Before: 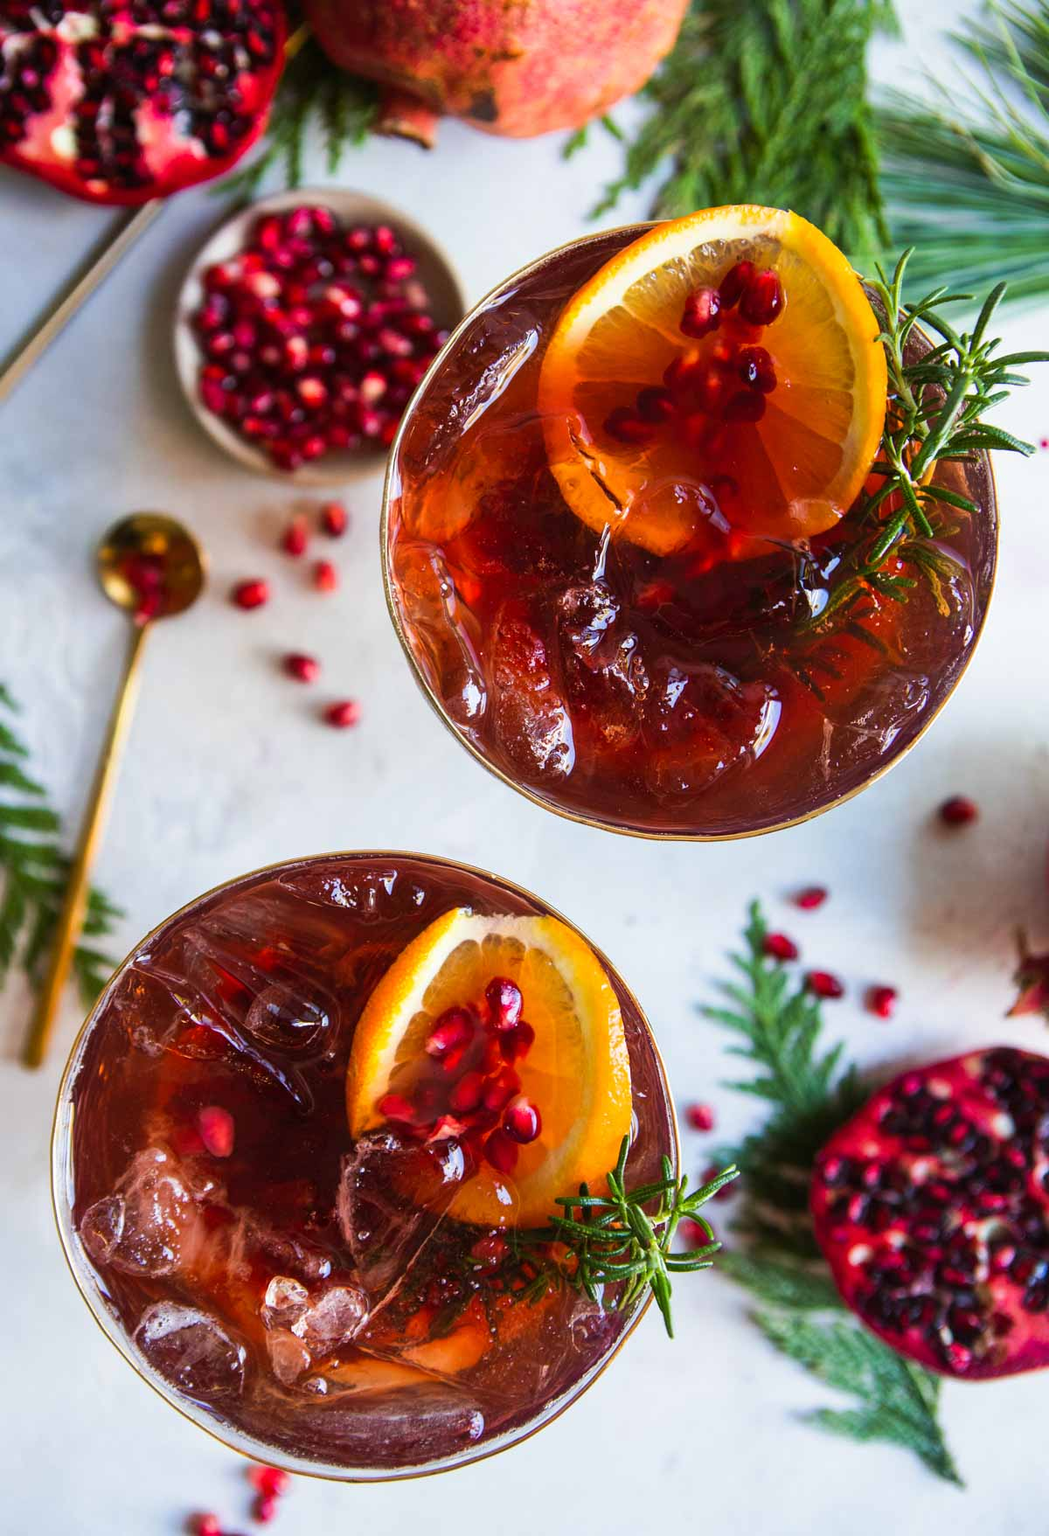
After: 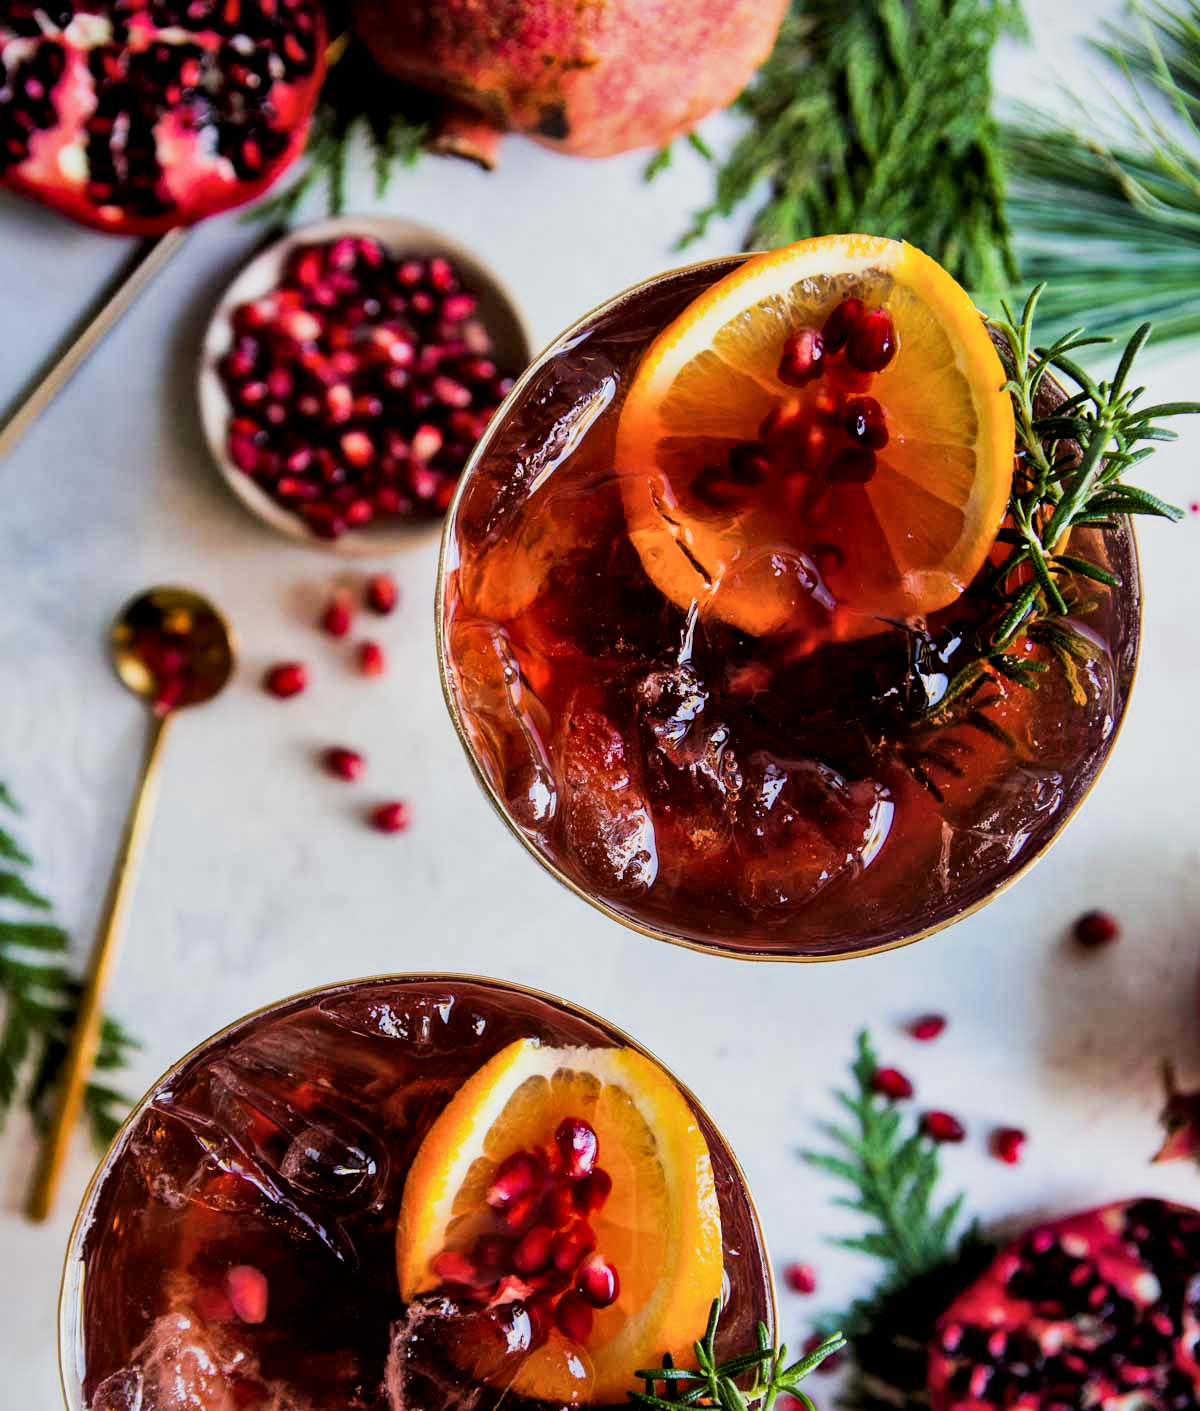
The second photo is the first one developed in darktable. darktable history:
filmic rgb: black relative exposure -5 EV, hardness 2.88, contrast 1.2
local contrast: mode bilateral grid, contrast 25, coarseness 60, detail 151%, midtone range 0.2
crop: bottom 19.644%
